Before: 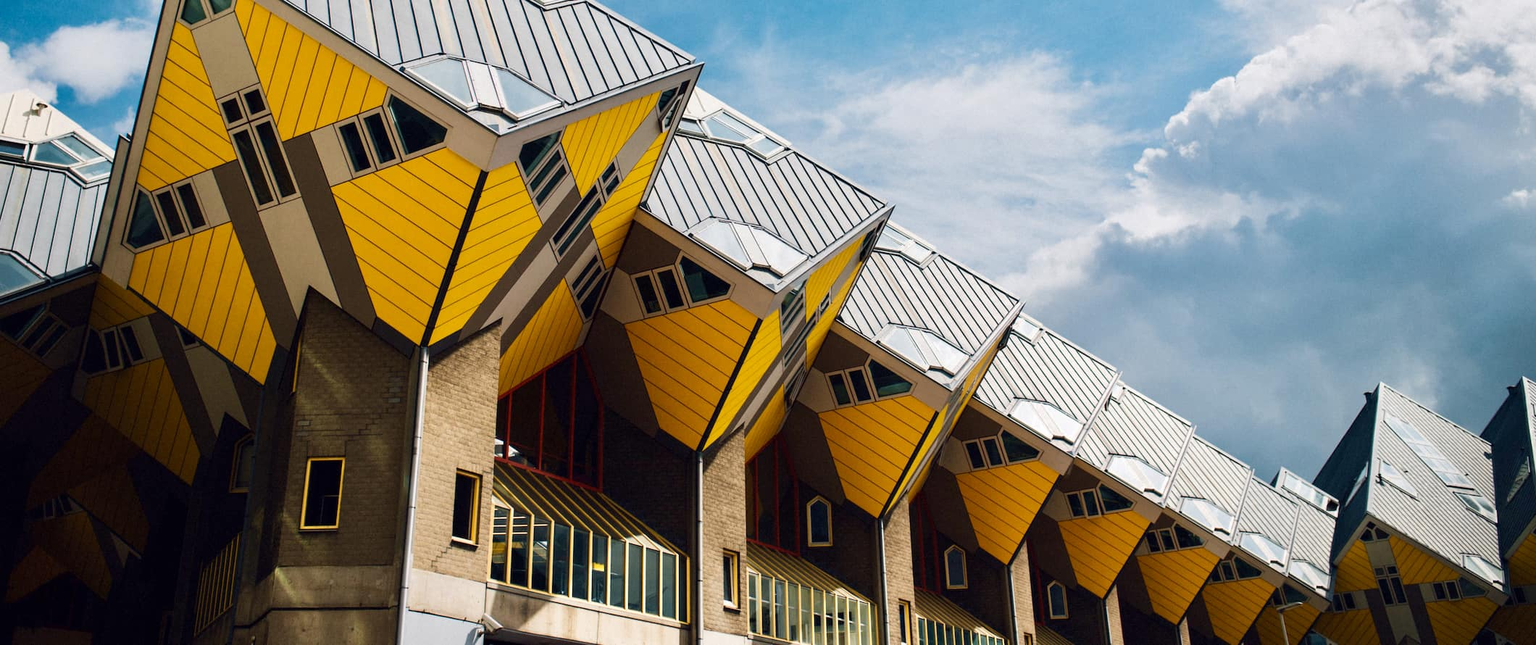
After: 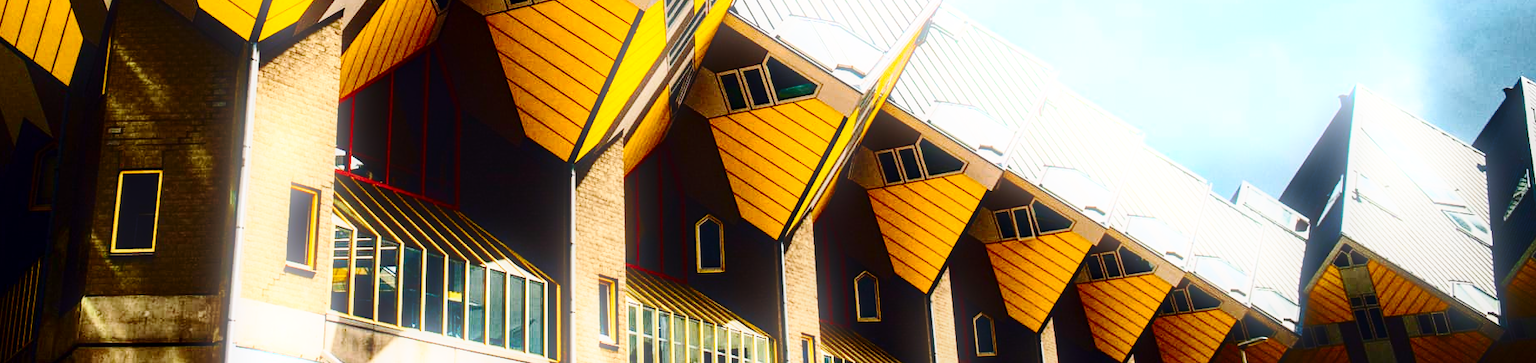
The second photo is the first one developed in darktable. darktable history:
crop and rotate: left 13.306%, top 48.129%, bottom 2.928%
local contrast: on, module defaults
bloom: size 5%, threshold 95%, strength 15%
contrast brightness saturation: contrast 0.32, brightness -0.08, saturation 0.17
exposure: exposure -0.04 EV, compensate highlight preservation false
base curve: curves: ch0 [(0, 0) (0.032, 0.037) (0.105, 0.228) (0.435, 0.76) (0.856, 0.983) (1, 1)], preserve colors none
